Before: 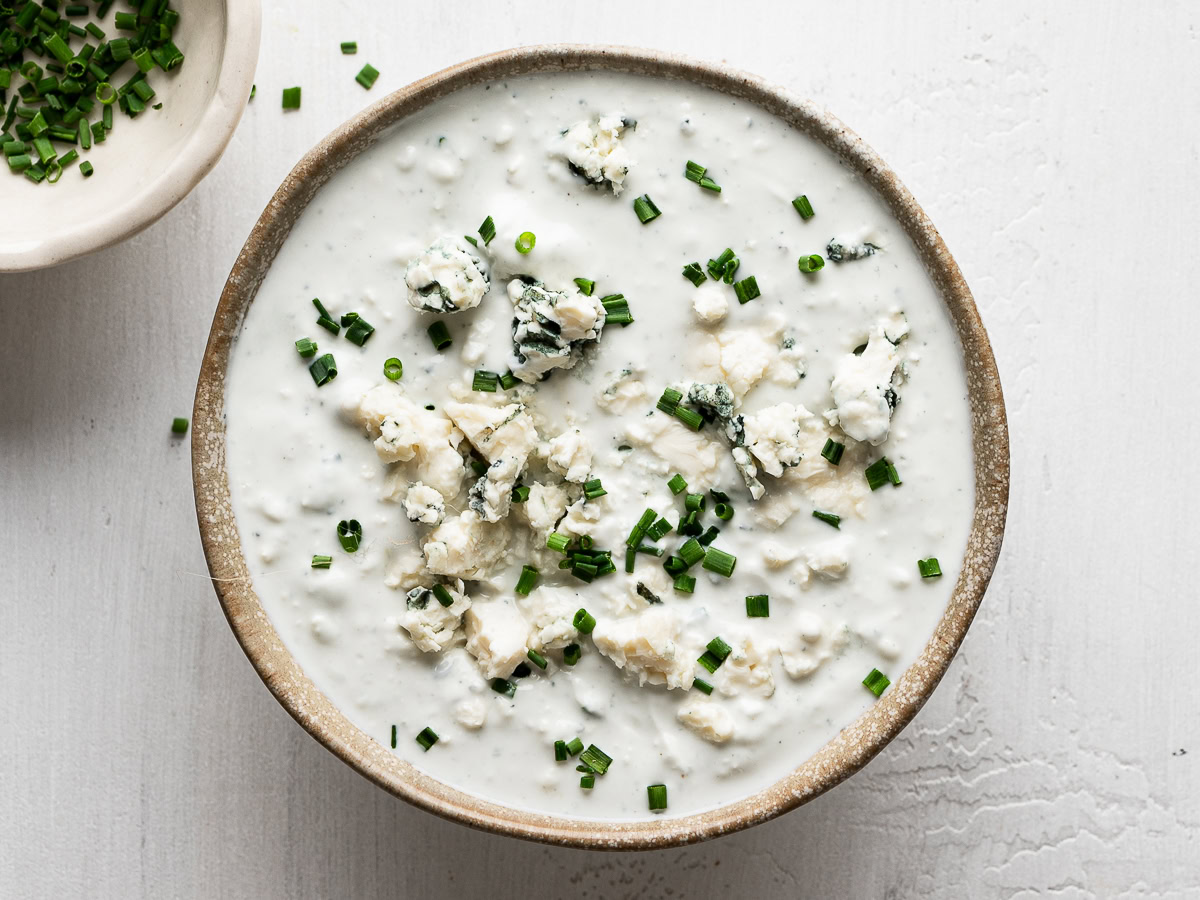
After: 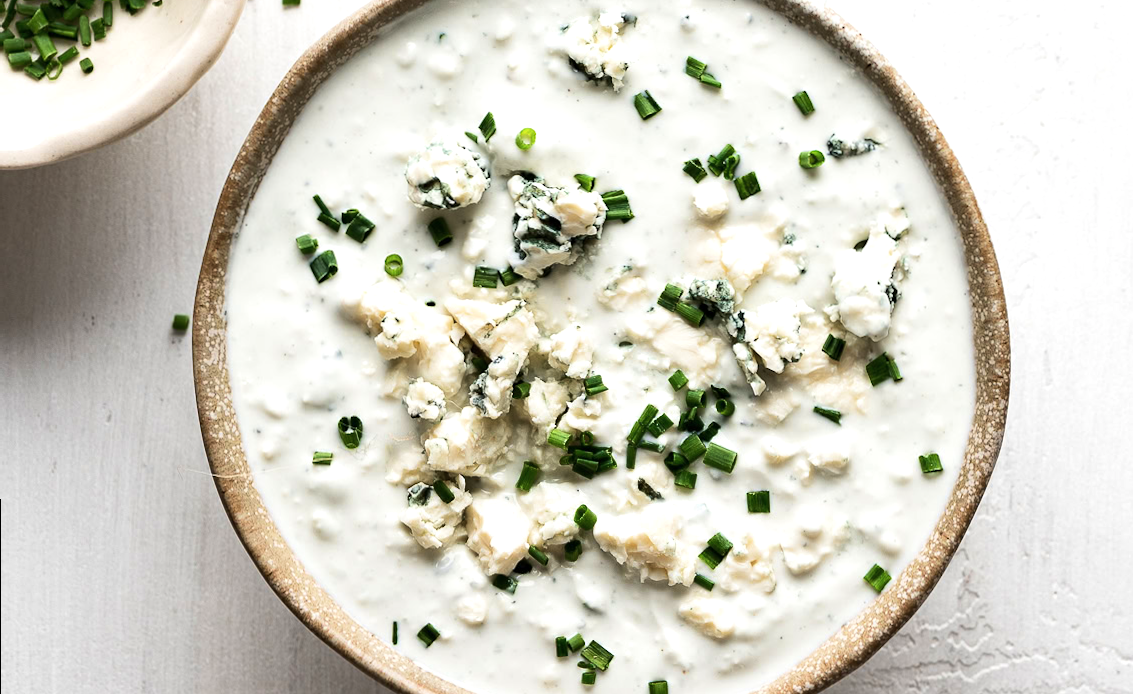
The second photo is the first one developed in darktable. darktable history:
tone equalizer: -8 EV -0.001 EV, -7 EV 0.001 EV, -6 EV -0.004 EV, -5 EV -0.006 EV, -4 EV -0.089 EV, -3 EV -0.22 EV, -2 EV -0.25 EV, -1 EV 0.085 EV, +0 EV 0.282 EV
crop and rotate: angle 0.095°, top 11.682%, right 5.669%, bottom 11.335%
velvia: on, module defaults
contrast brightness saturation: saturation -0.051
